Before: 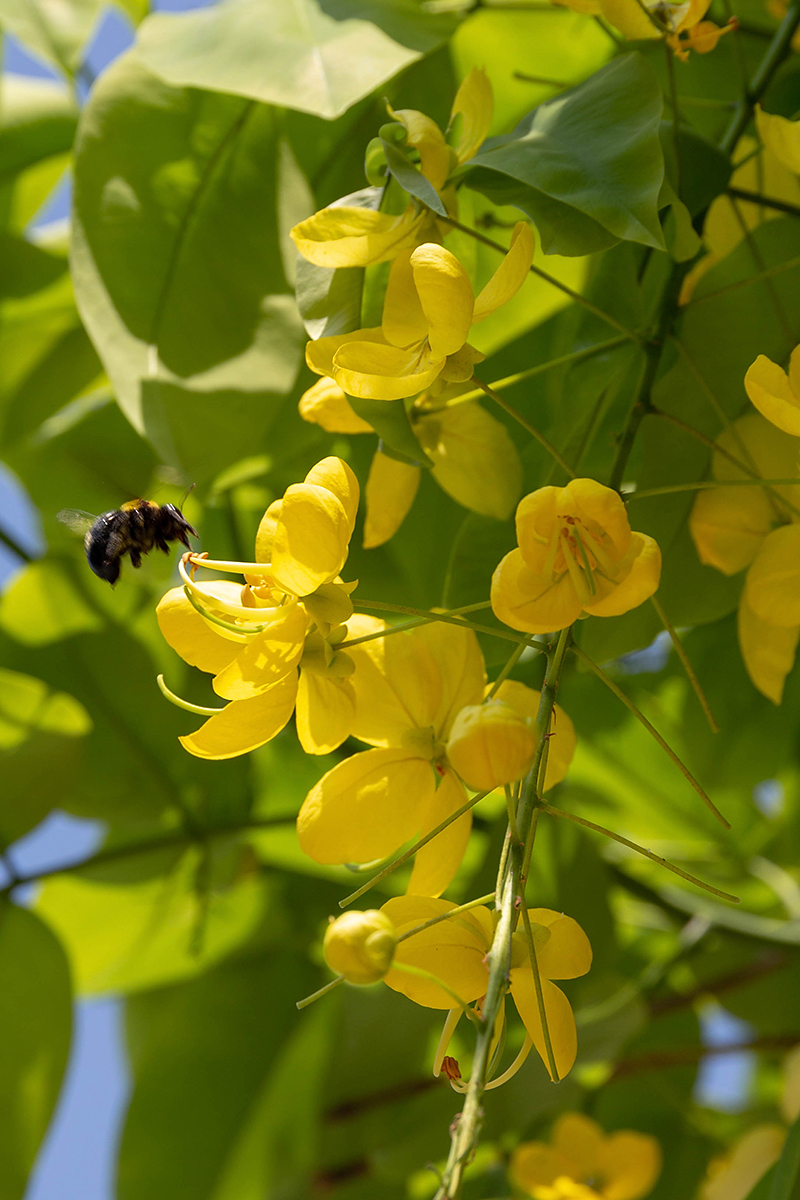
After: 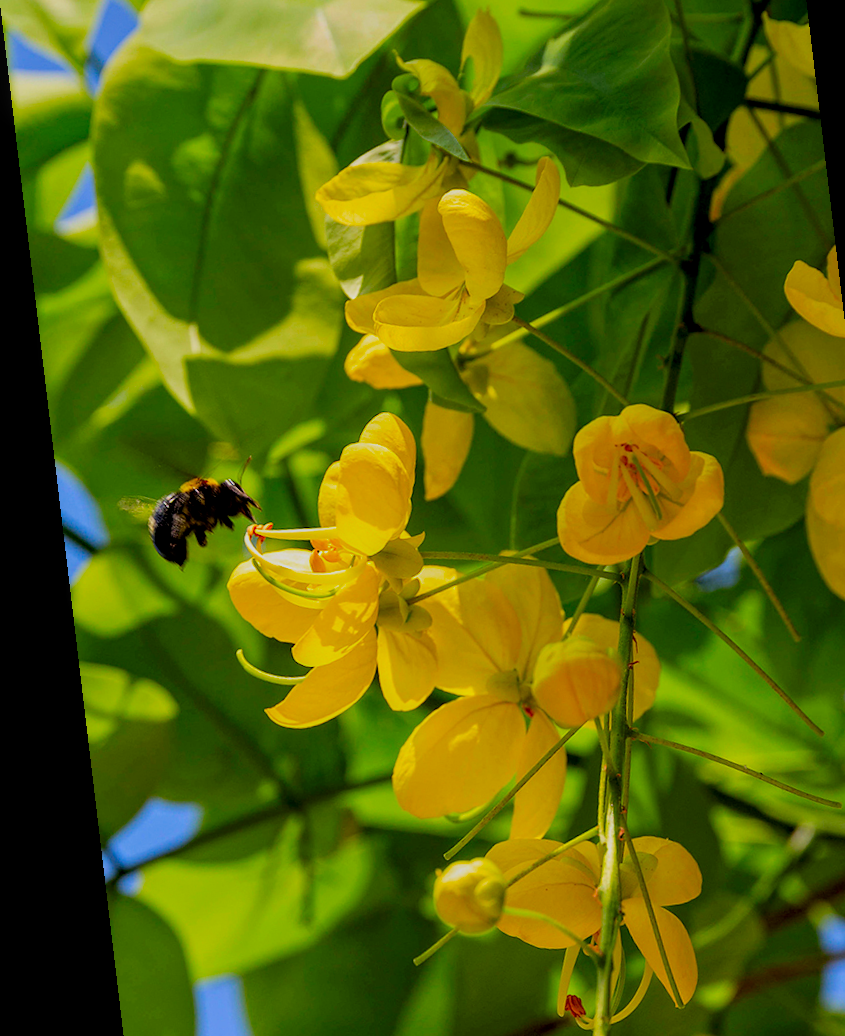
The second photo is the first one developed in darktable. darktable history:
crop: top 7.49%, right 9.717%, bottom 11.943%
rotate and perspective: rotation -6.83°, automatic cropping off
exposure: exposure -0.157 EV, compensate highlight preservation false
filmic rgb: black relative exposure -7.15 EV, white relative exposure 5.36 EV, hardness 3.02
haze removal: compatibility mode true, adaptive false
color correction: saturation 1.8
local contrast: highlights 99%, shadows 86%, detail 160%, midtone range 0.2
